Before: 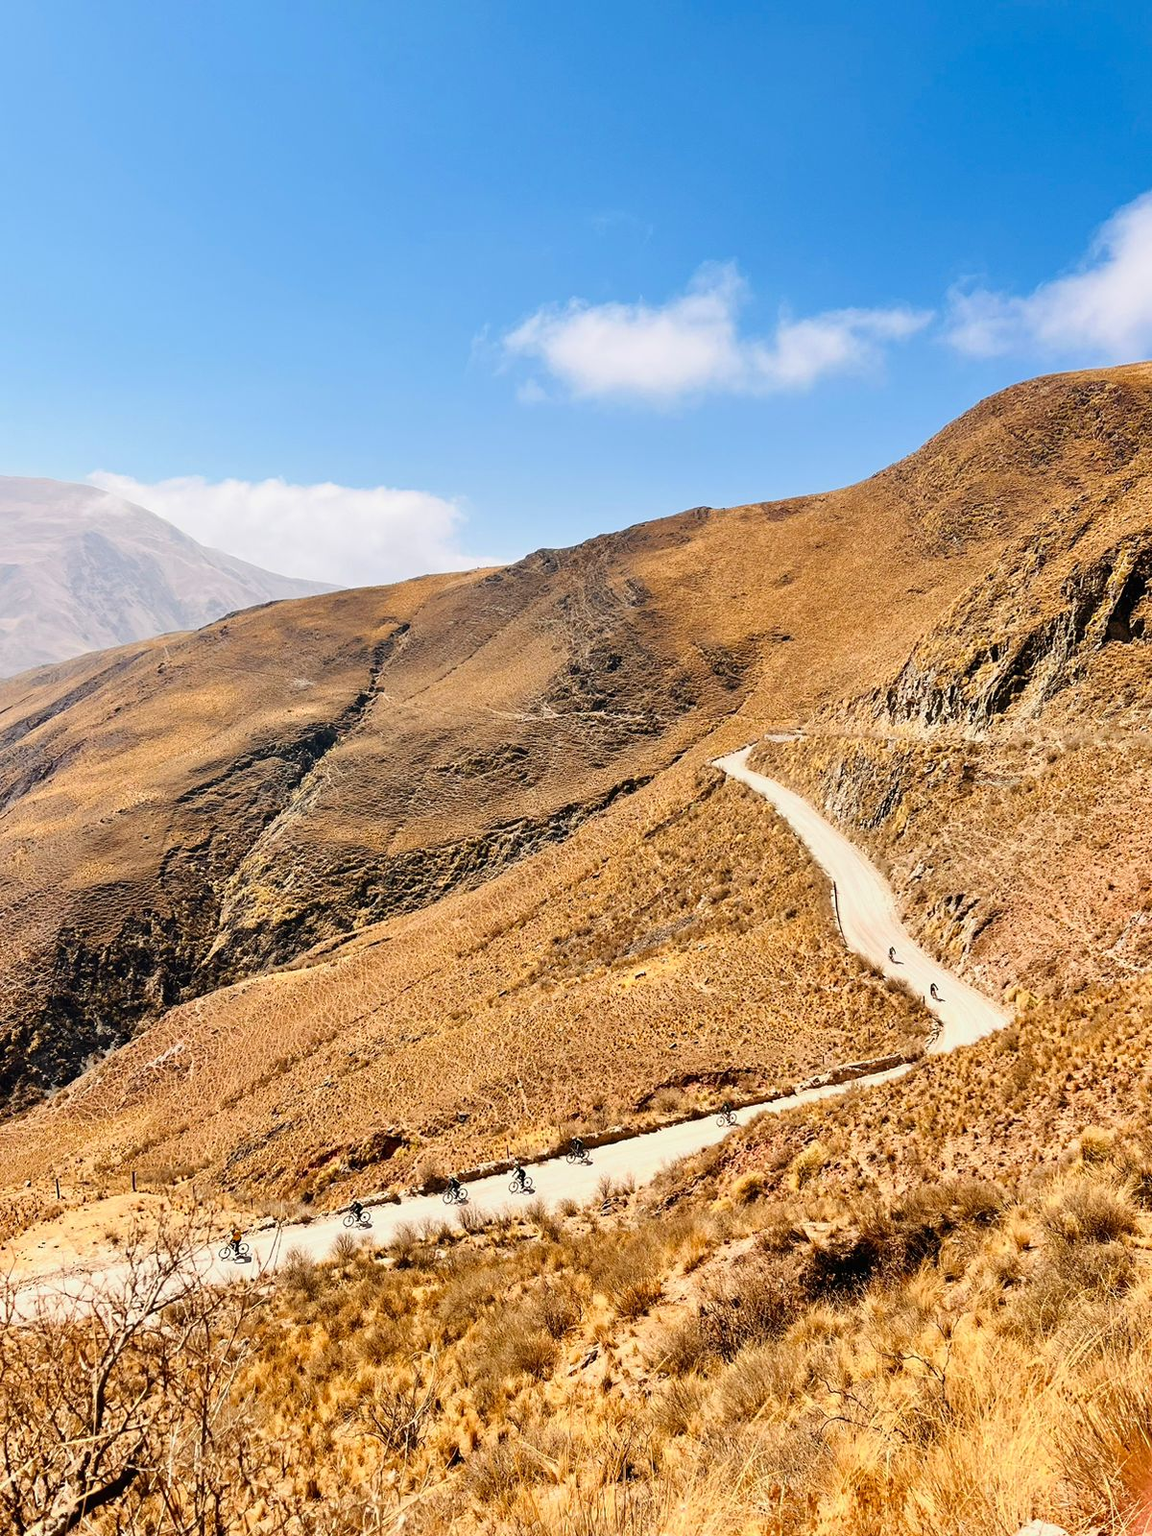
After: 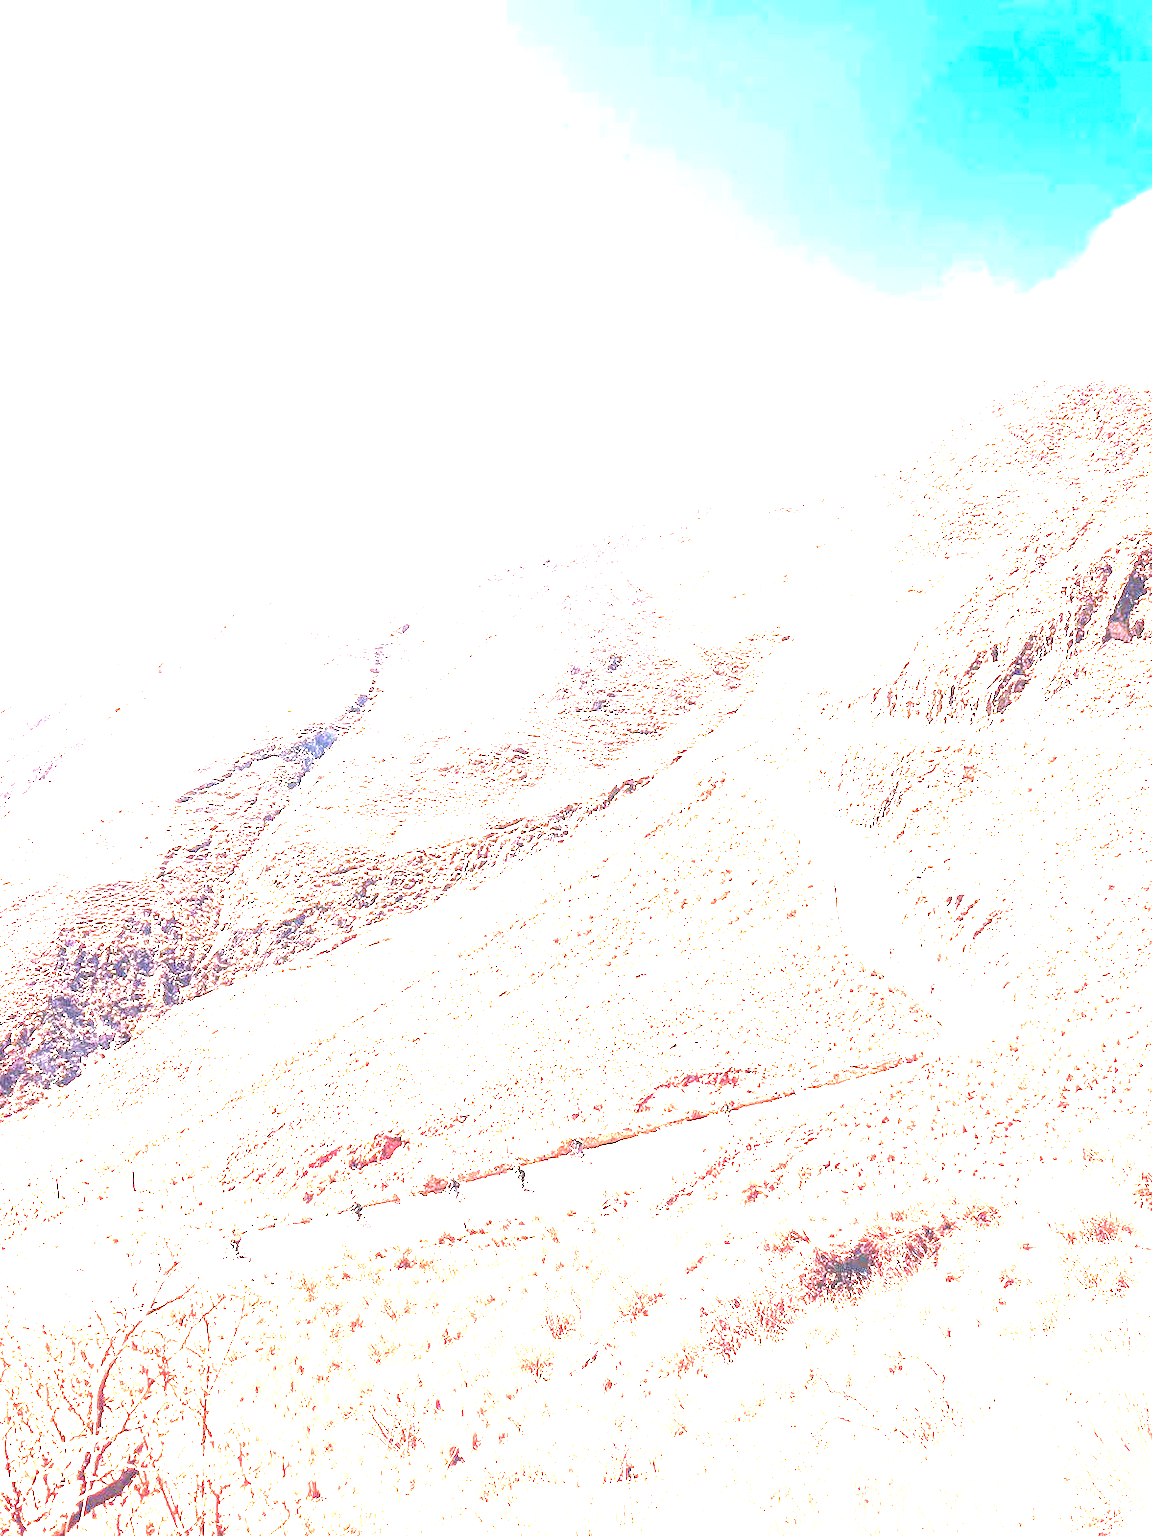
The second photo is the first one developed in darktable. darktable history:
exposure: black level correction 0, exposure 3.898 EV, compensate highlight preservation false
color correction: highlights a* 15.12, highlights b* -24.87
local contrast: detail 130%
